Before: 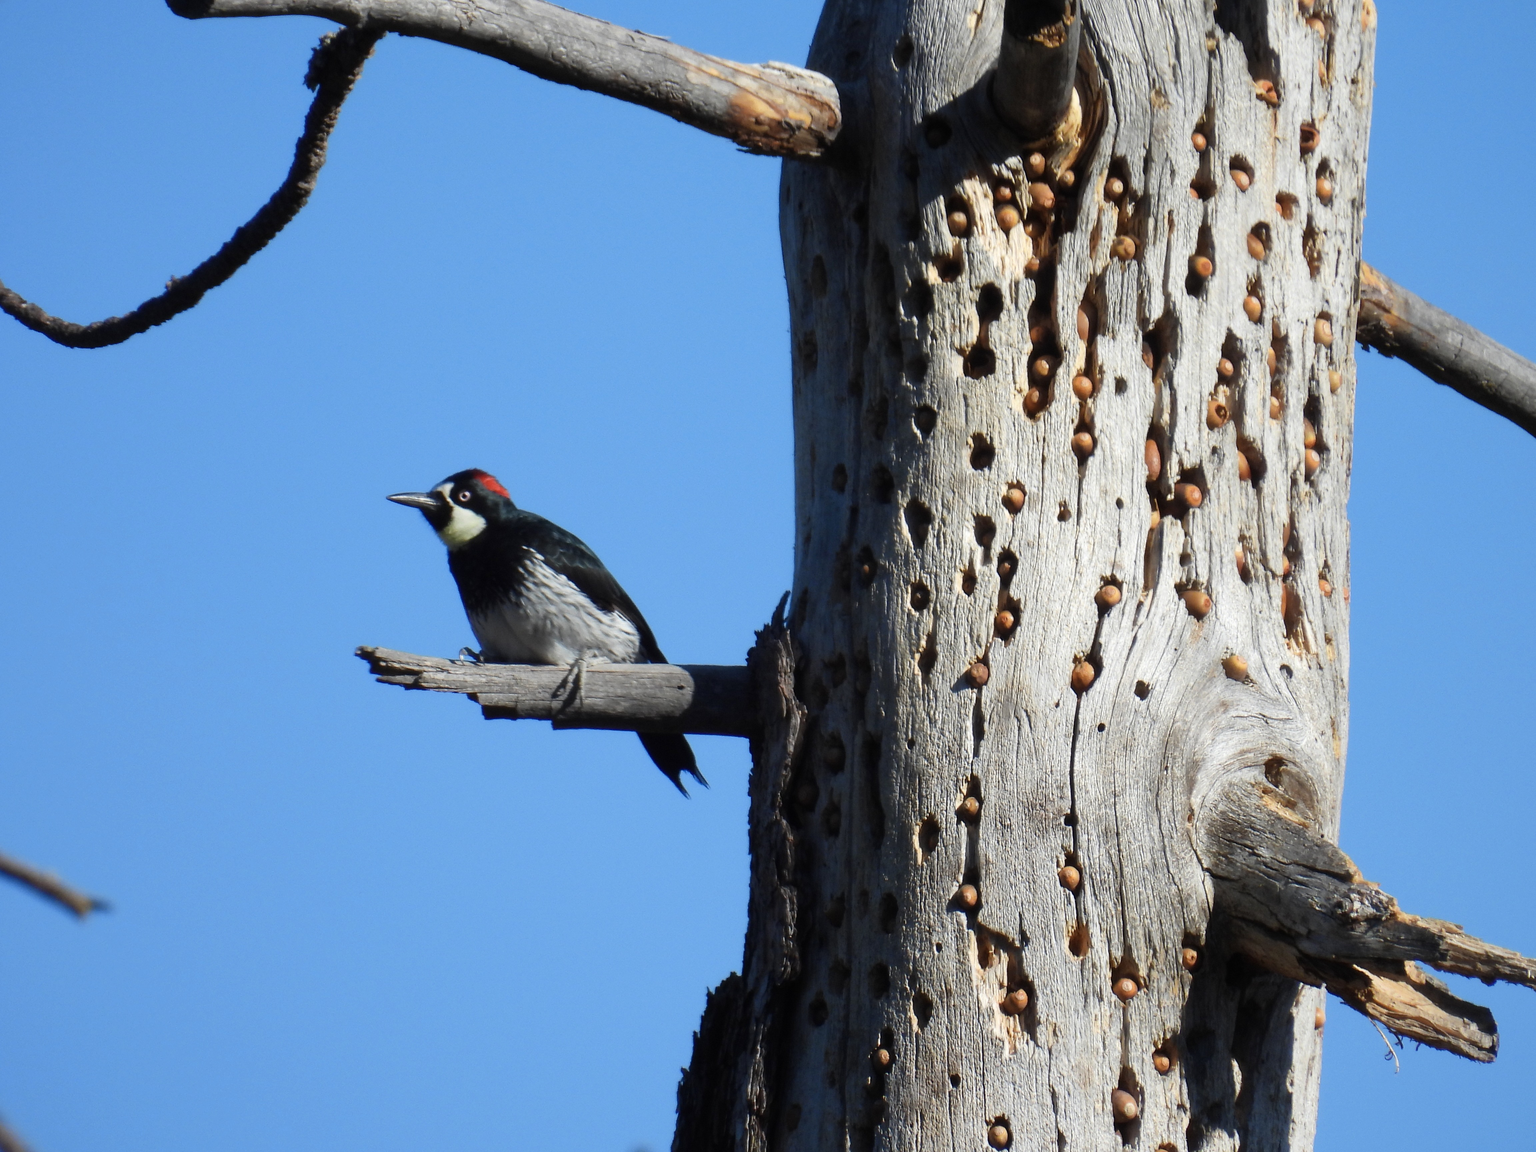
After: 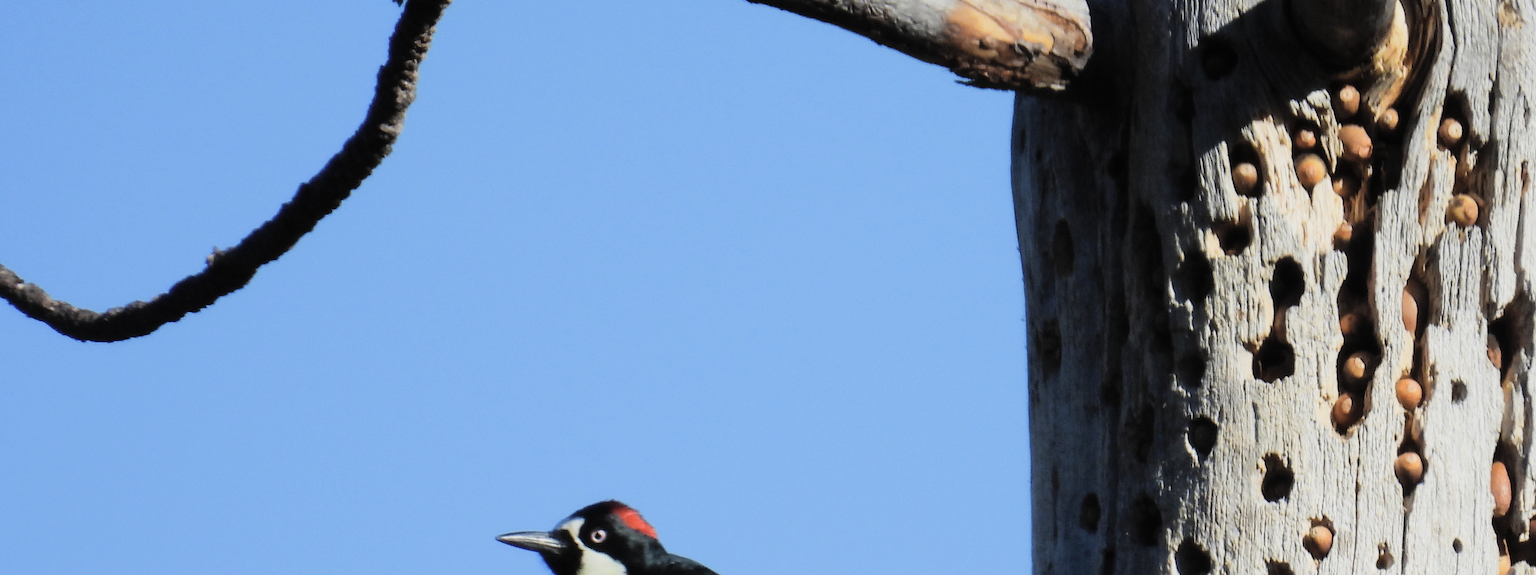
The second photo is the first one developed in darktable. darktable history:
crop: left 0.579%, top 7.627%, right 23.167%, bottom 54.275%
filmic rgb: black relative exposure -7.5 EV, white relative exposure 5 EV, hardness 3.31, contrast 1.3, contrast in shadows safe
contrast brightness saturation: brightness 0.15
